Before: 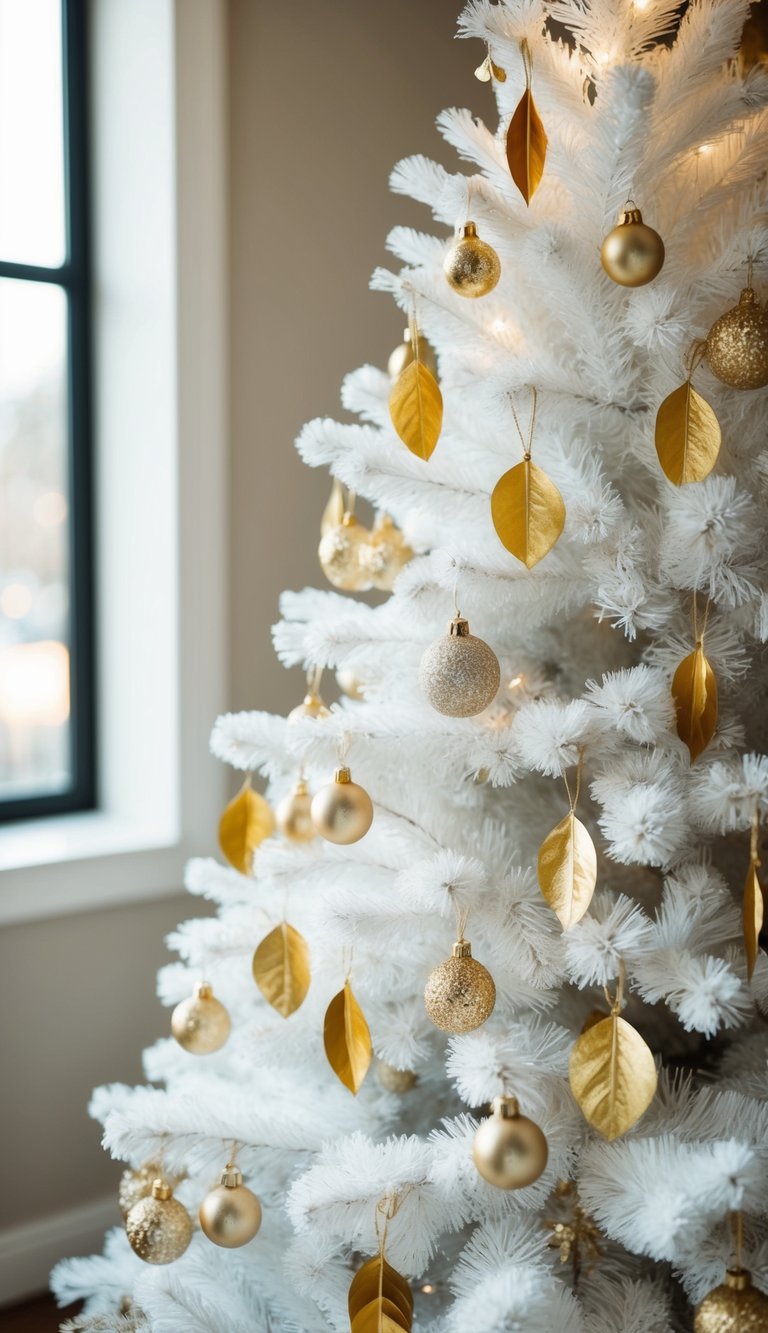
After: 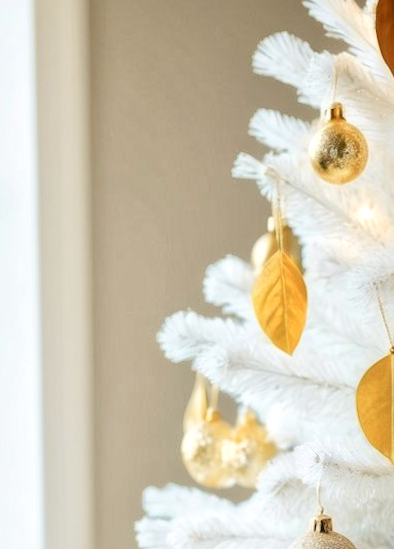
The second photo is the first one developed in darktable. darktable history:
crop: left 15.306%, top 9.065%, right 30.789%, bottom 48.638%
rotate and perspective: rotation 0.074°, lens shift (vertical) 0.096, lens shift (horizontal) -0.041, crop left 0.043, crop right 0.952, crop top 0.024, crop bottom 0.979
global tonemap: drago (1, 100), detail 1
tone curve: curves: ch0 [(0, 0.013) (0.054, 0.018) (0.205, 0.191) (0.289, 0.292) (0.39, 0.424) (0.493, 0.551) (0.666, 0.743) (0.795, 0.841) (1, 0.998)]; ch1 [(0, 0) (0.385, 0.343) (0.439, 0.415) (0.494, 0.495) (0.501, 0.501) (0.51, 0.509) (0.548, 0.554) (0.586, 0.601) (0.66, 0.687) (0.783, 0.804) (1, 1)]; ch2 [(0, 0) (0.304, 0.31) (0.403, 0.399) (0.441, 0.428) (0.47, 0.469) (0.498, 0.496) (0.524, 0.538) (0.566, 0.579) (0.633, 0.665) (0.7, 0.711) (1, 1)], color space Lab, independent channels, preserve colors none
